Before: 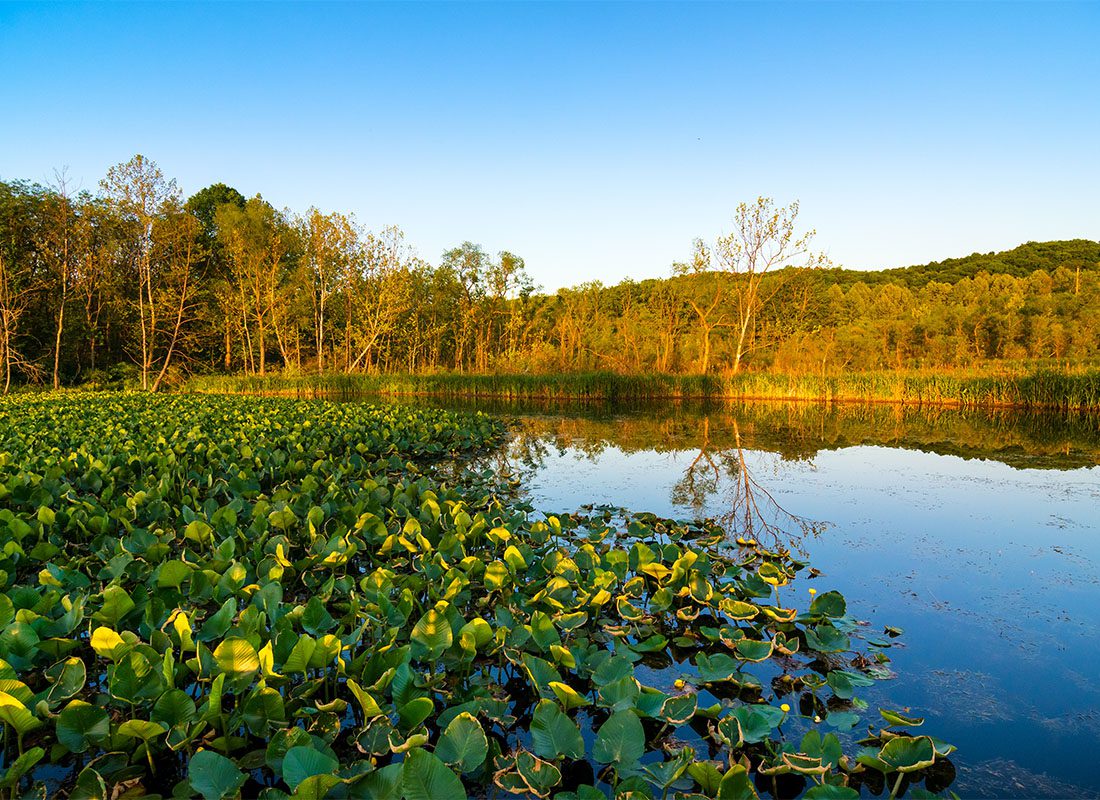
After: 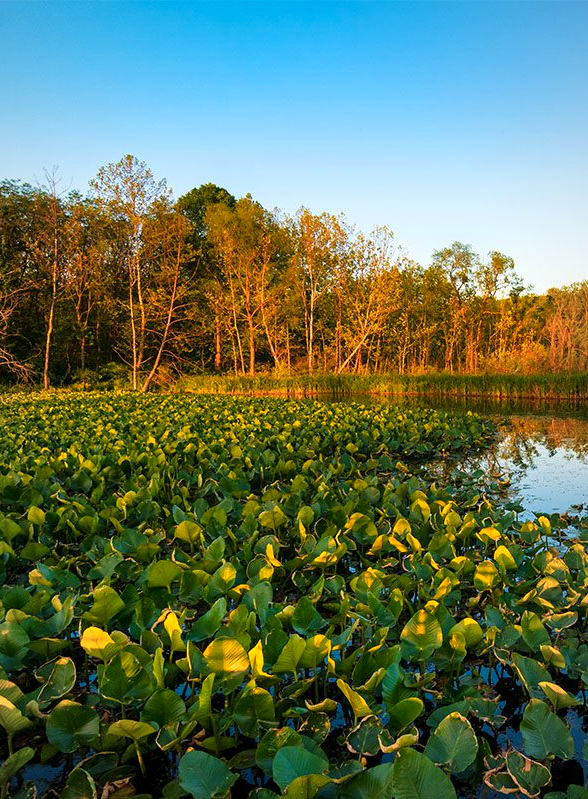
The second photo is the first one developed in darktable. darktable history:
crop: left 0.97%, right 45.491%, bottom 0.087%
vignetting: fall-off radius 69.75%, brightness -0.176, saturation -0.305, automatic ratio true
color zones: curves: ch1 [(0.235, 0.558) (0.75, 0.5)]; ch2 [(0.25, 0.462) (0.749, 0.457)]
